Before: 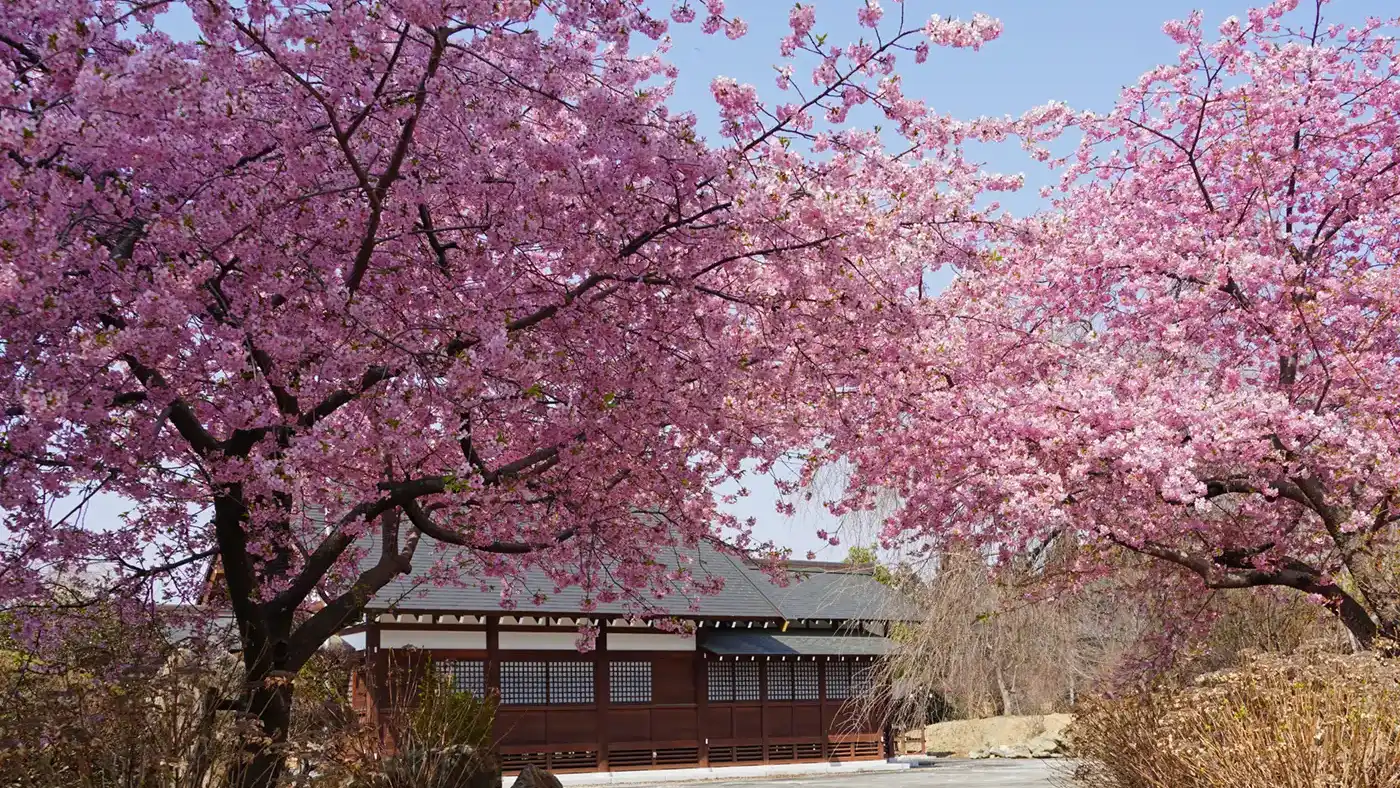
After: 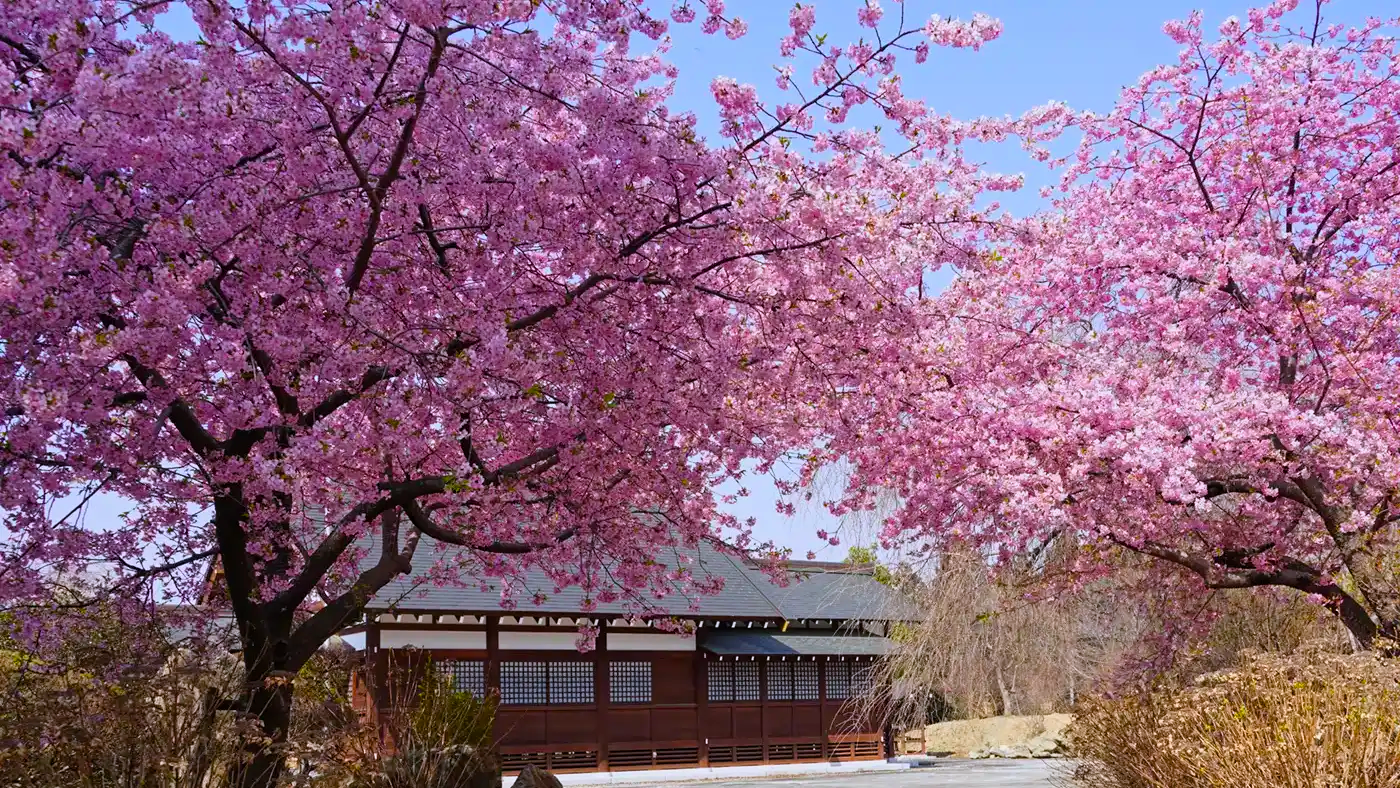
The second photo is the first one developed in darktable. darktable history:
filmic rgb: black relative exposure -16 EV, white relative exposure 2.93 EV, hardness 10.04, color science v6 (2022)
color balance rgb: perceptual saturation grading › global saturation 20%, global vibrance 20%
local contrast: mode bilateral grid, contrast 15, coarseness 36, detail 105%, midtone range 0.2
white balance: red 0.984, blue 1.059
